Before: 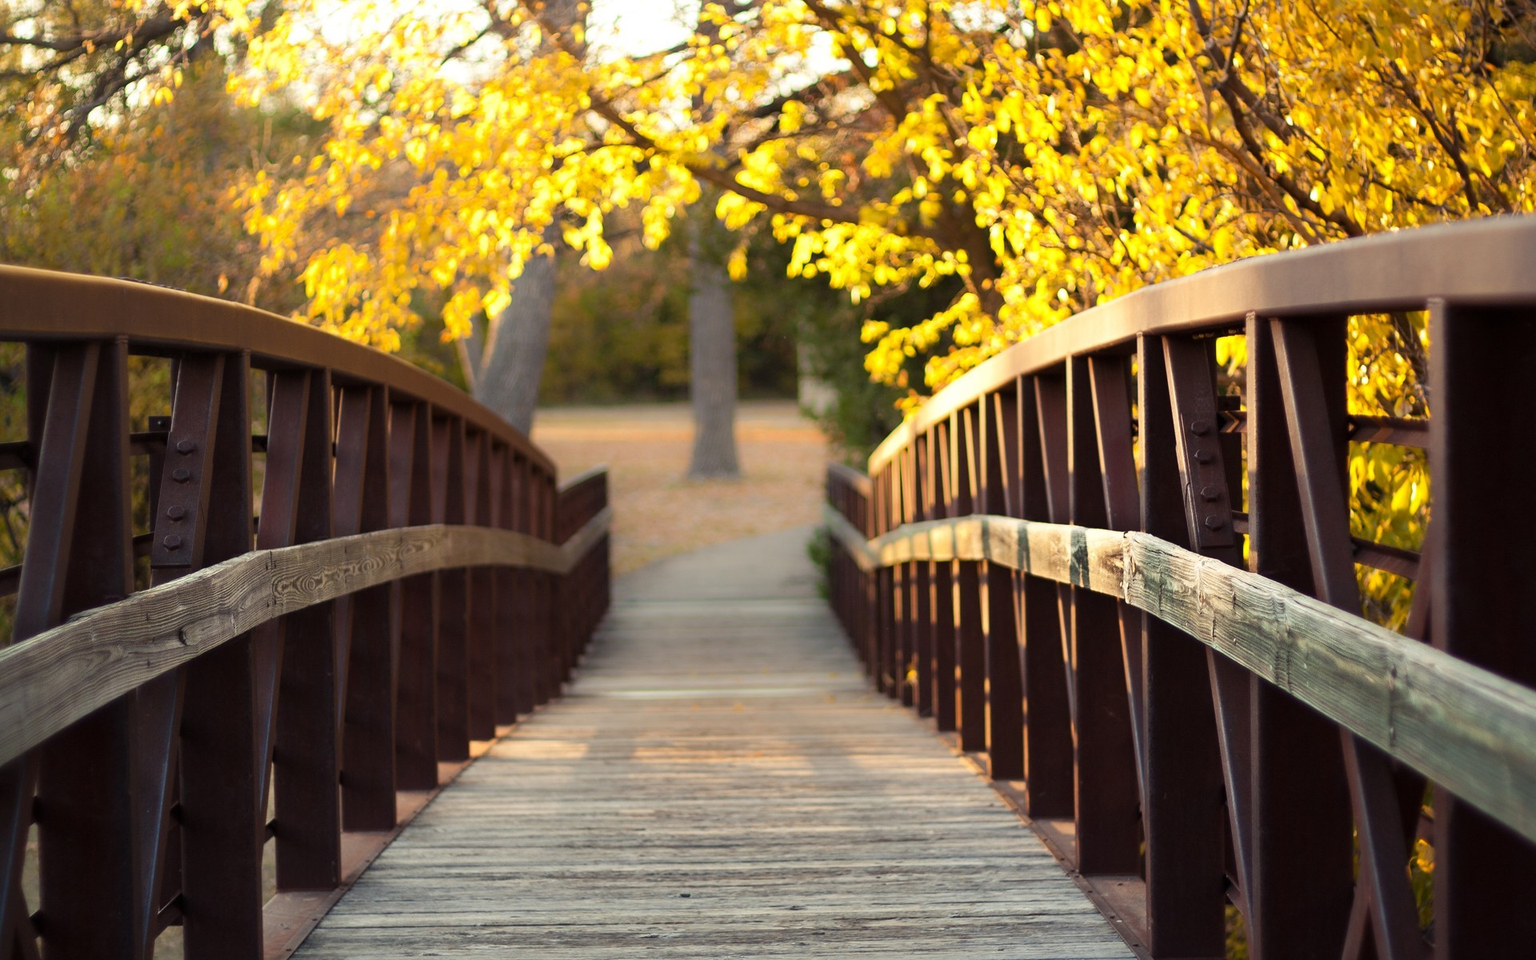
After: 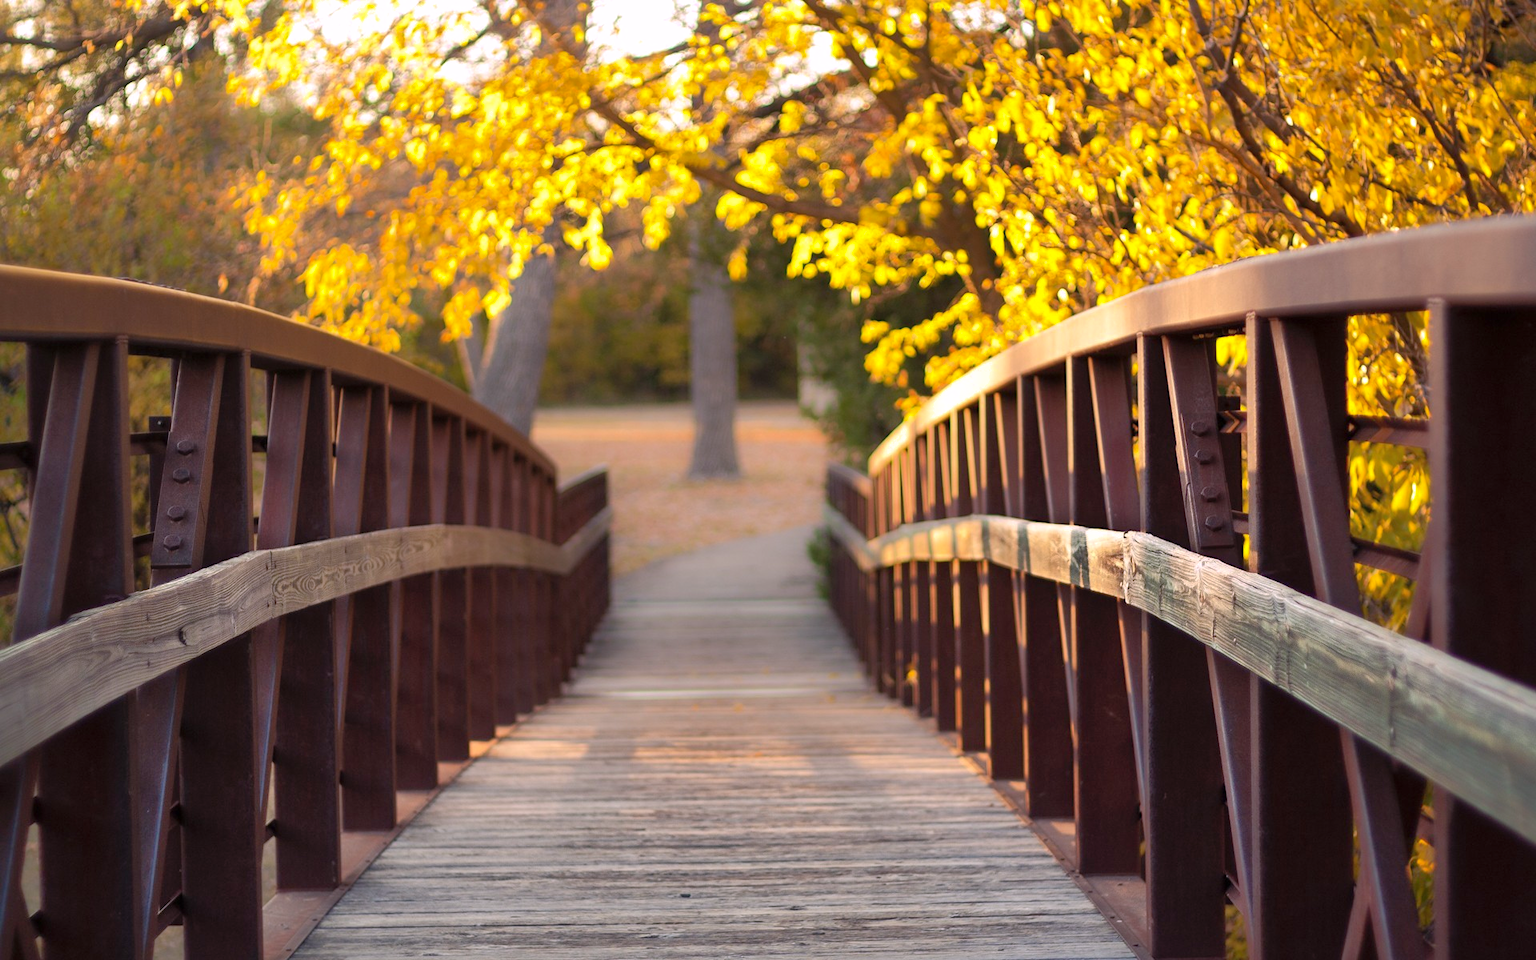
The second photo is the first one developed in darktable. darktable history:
shadows and highlights: on, module defaults
white balance: red 1.05, blue 1.072
